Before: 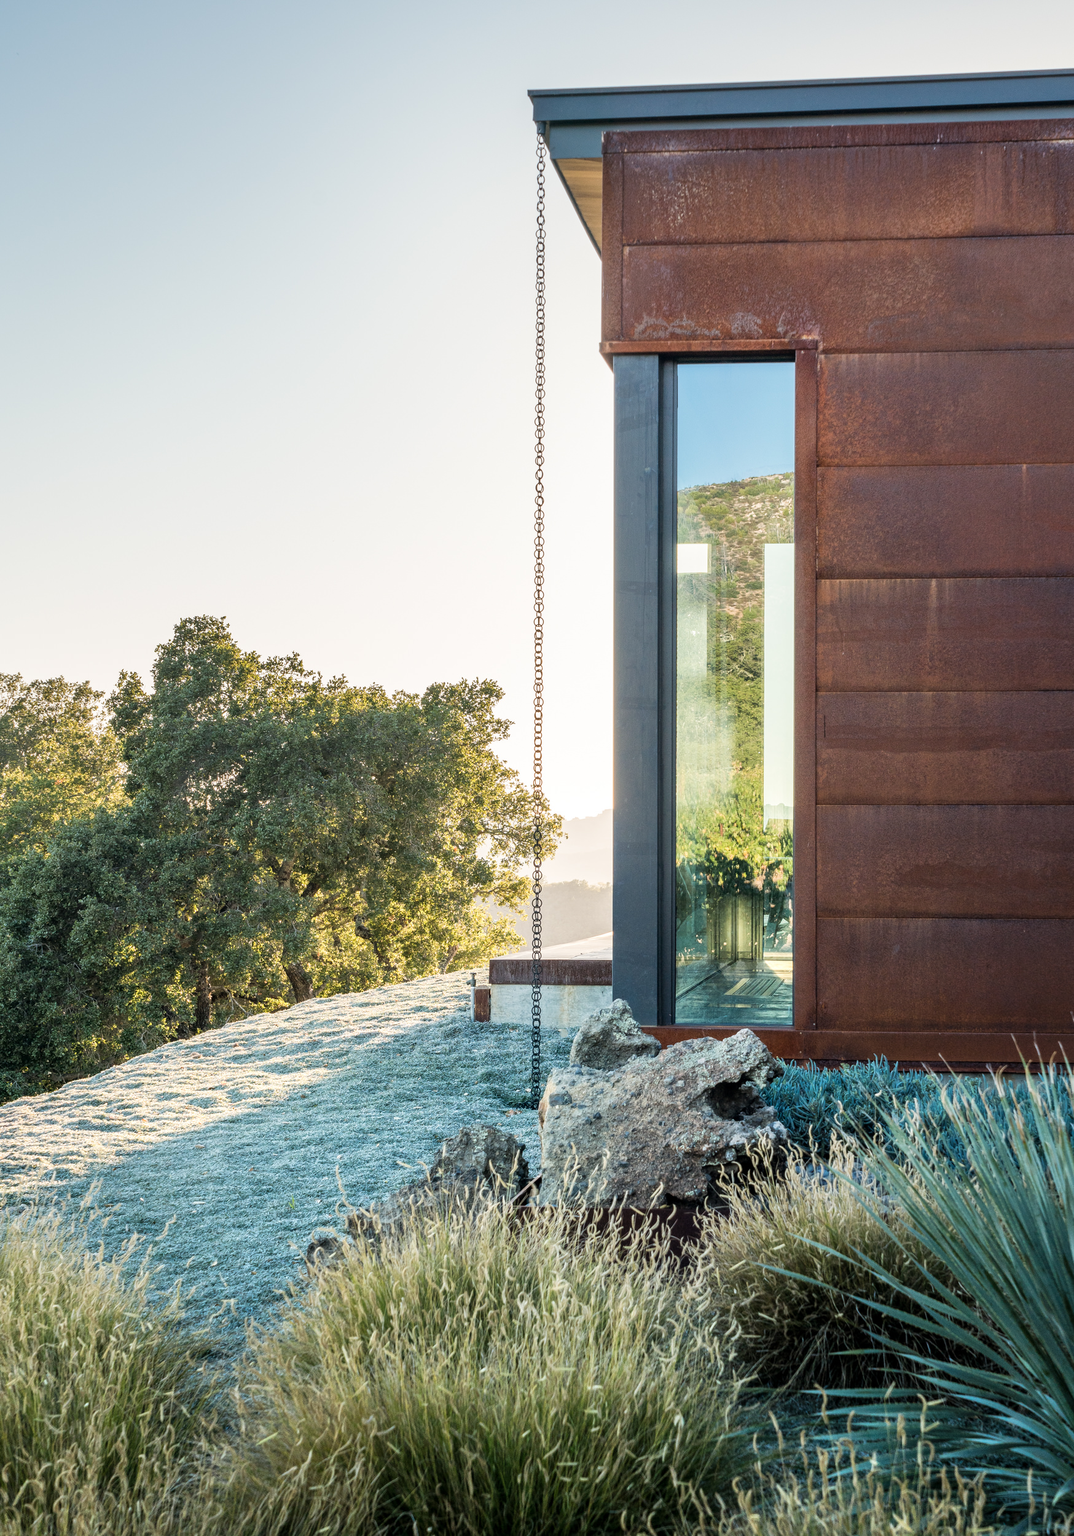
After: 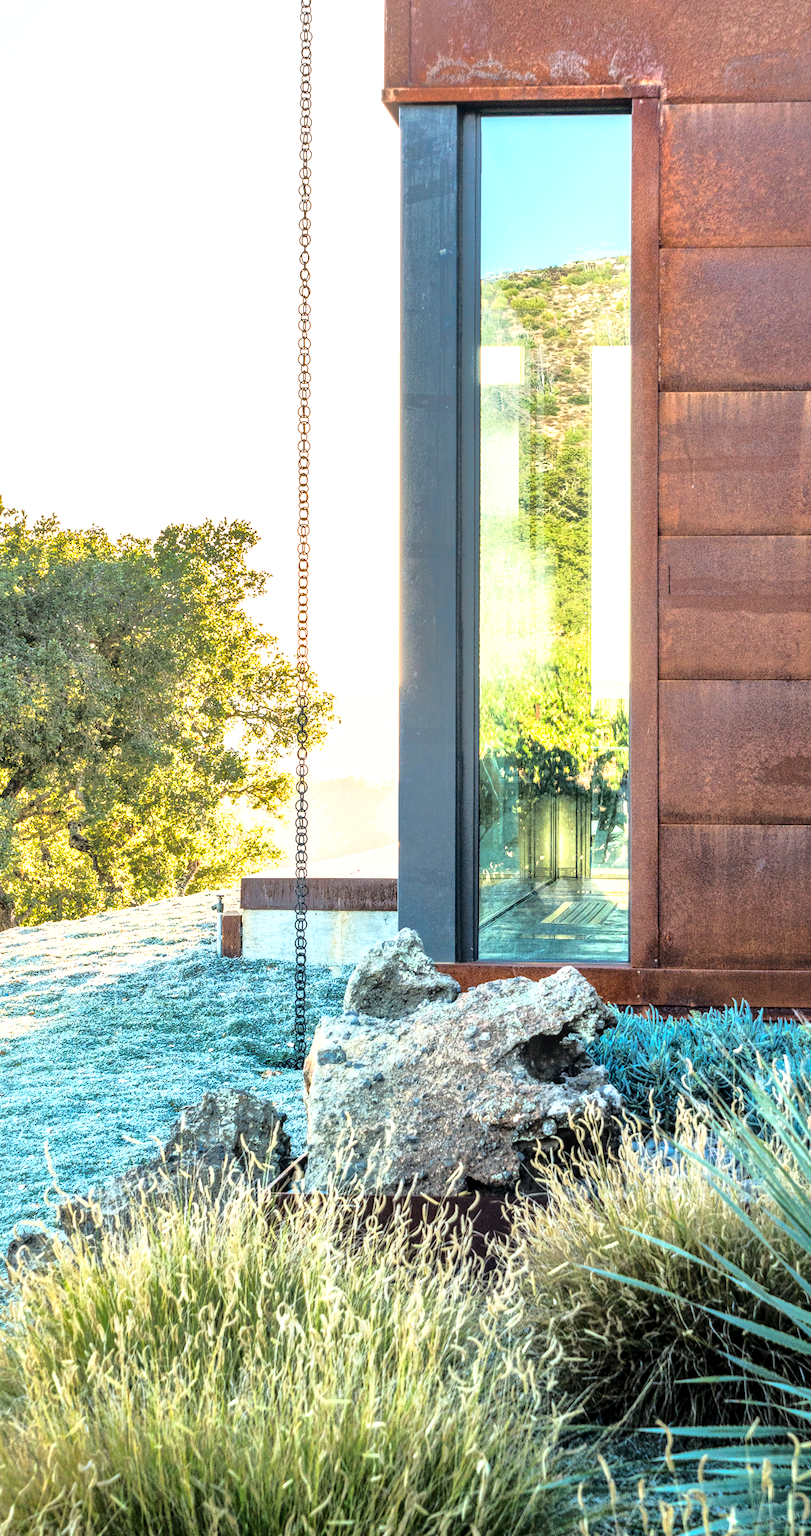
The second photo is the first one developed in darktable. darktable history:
exposure: exposure 0.586 EV, compensate highlight preservation false
crop and rotate: left 28.113%, top 17.781%, right 12.691%, bottom 3.959%
base curve: curves: ch0 [(0, 0) (0.028, 0.03) (0.121, 0.232) (0.46, 0.748) (0.859, 0.968) (1, 1)]
shadows and highlights: shadows 39.24, highlights -59.89
local contrast: on, module defaults
